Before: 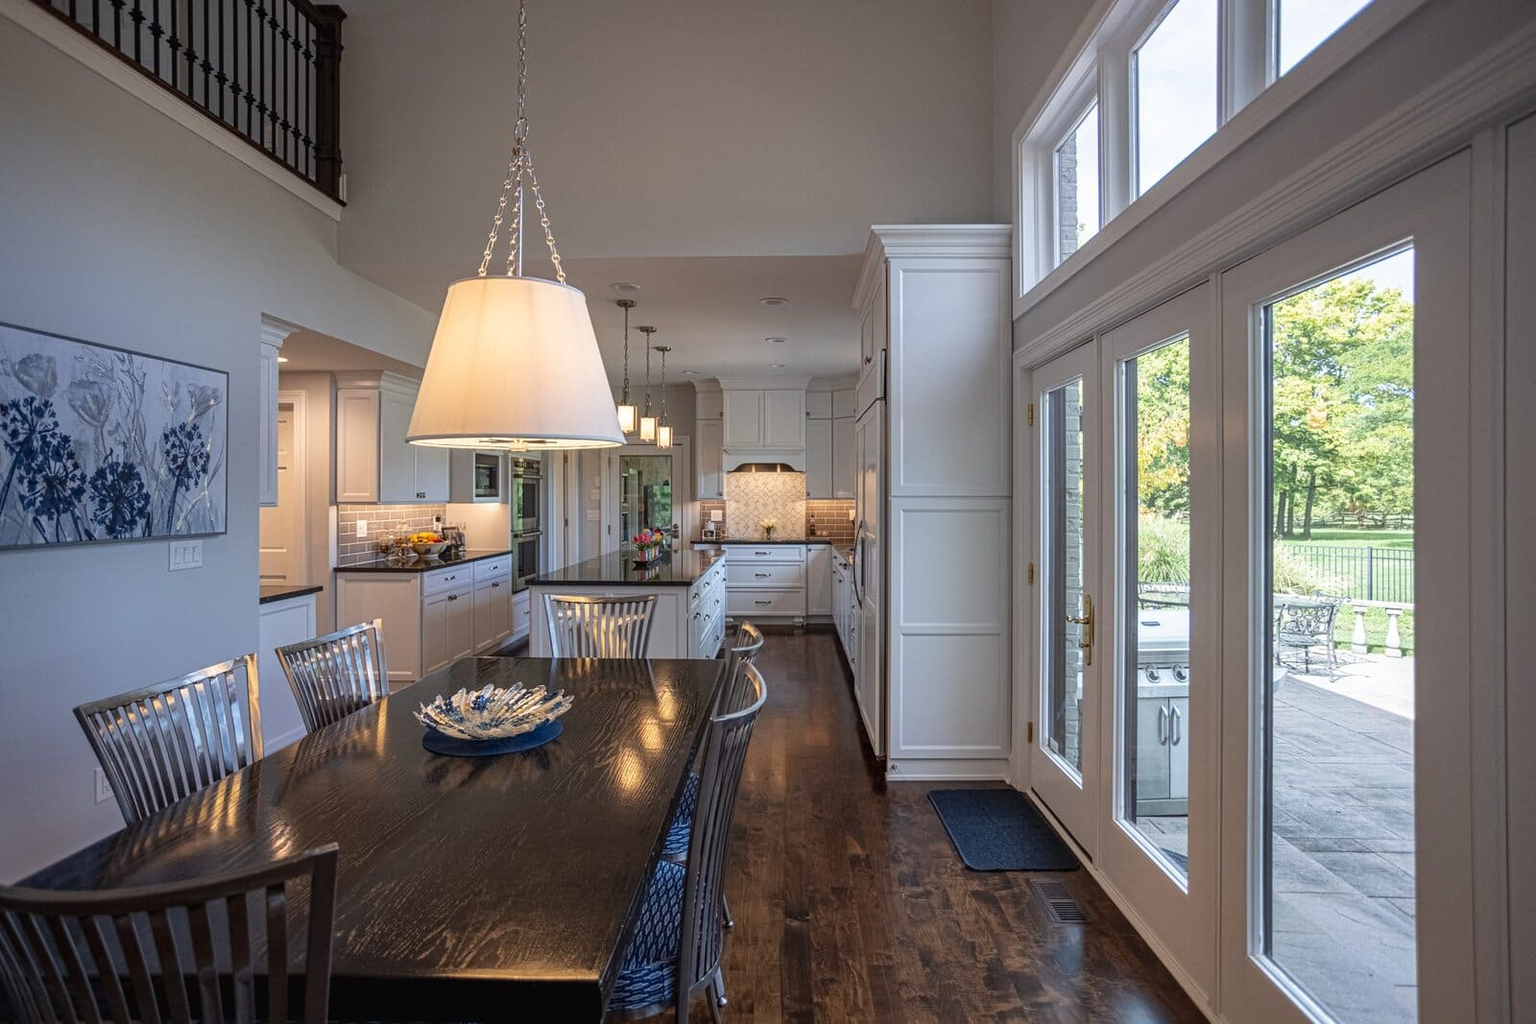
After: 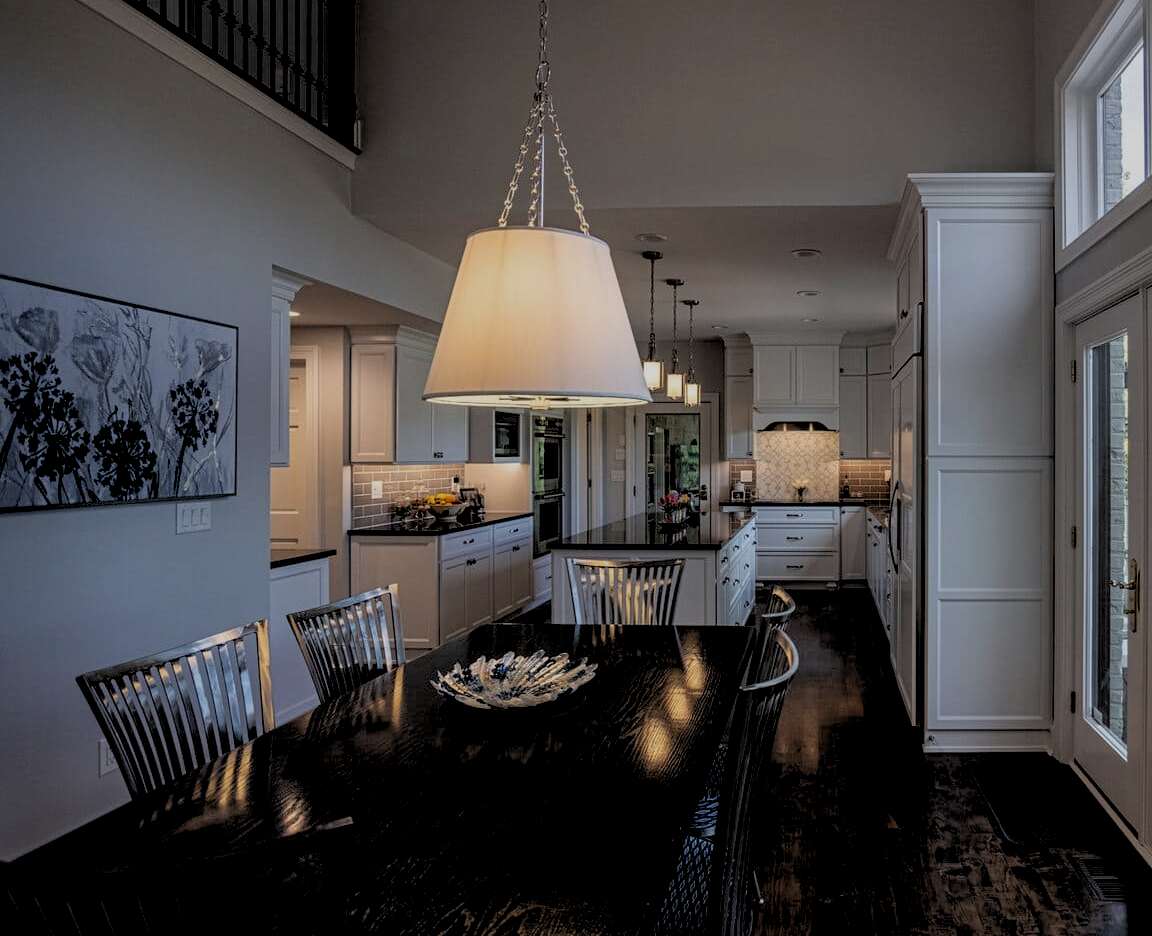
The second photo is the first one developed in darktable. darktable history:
rgb levels: levels [[0.034, 0.472, 0.904], [0, 0.5, 1], [0, 0.5, 1]]
crop: top 5.803%, right 27.864%, bottom 5.804%
exposure: black level correction 0, exposure -0.721 EV, compensate highlight preservation false
shadows and highlights: shadows 5, soften with gaussian
